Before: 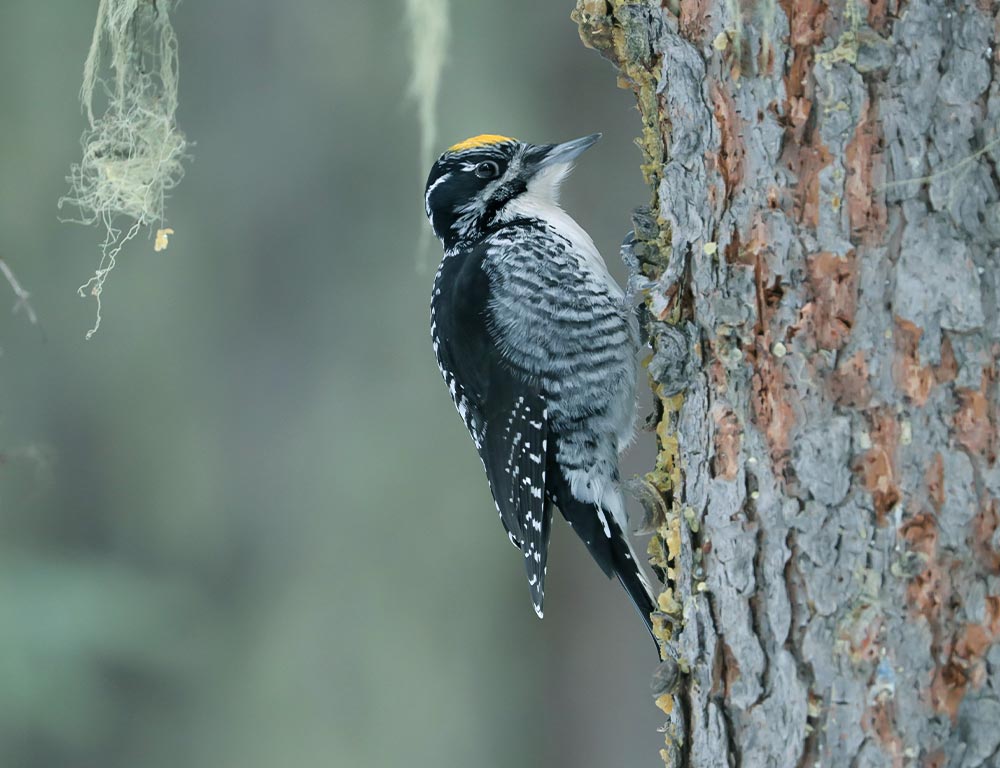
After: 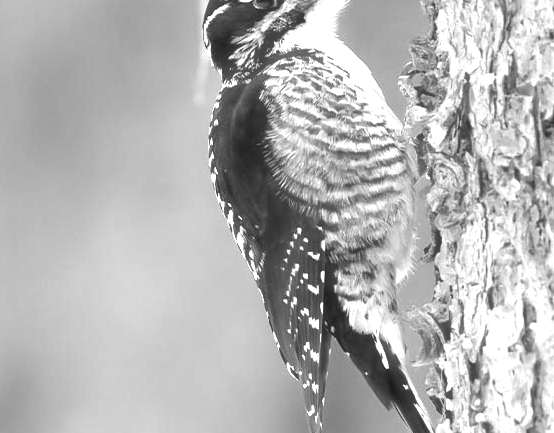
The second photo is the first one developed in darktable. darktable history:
exposure: exposure 1.221 EV, compensate exposure bias true, compensate highlight preservation false
crop and rotate: left 22.226%, top 22.018%, right 22.341%, bottom 21.569%
local contrast: highlights 102%, shadows 102%, detail 119%, midtone range 0.2
color calibration: output gray [0.21, 0.42, 0.37, 0], x 0.37, y 0.382, temperature 4320.73 K
haze removal: strength -0.104, compatibility mode true, adaptive false
